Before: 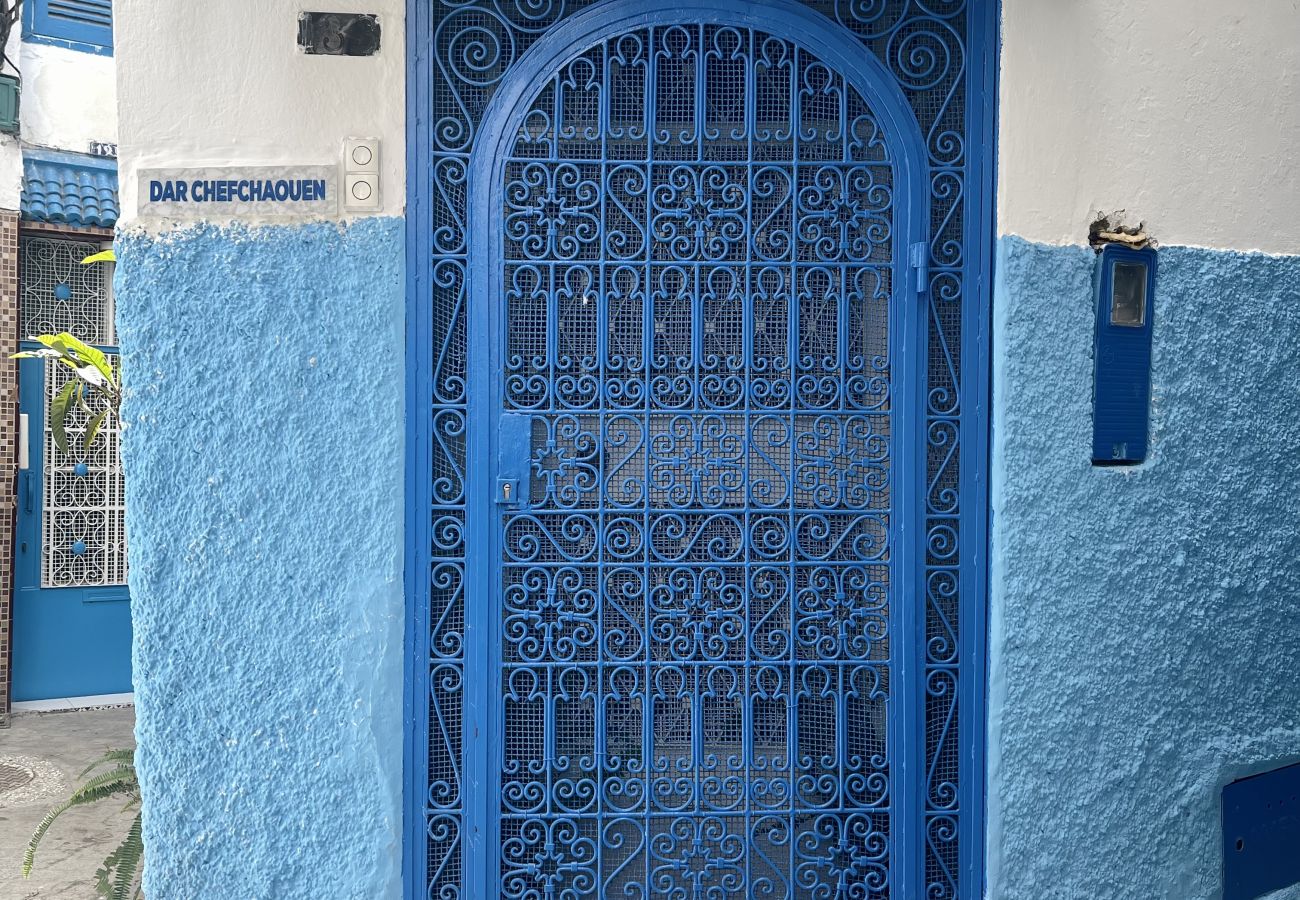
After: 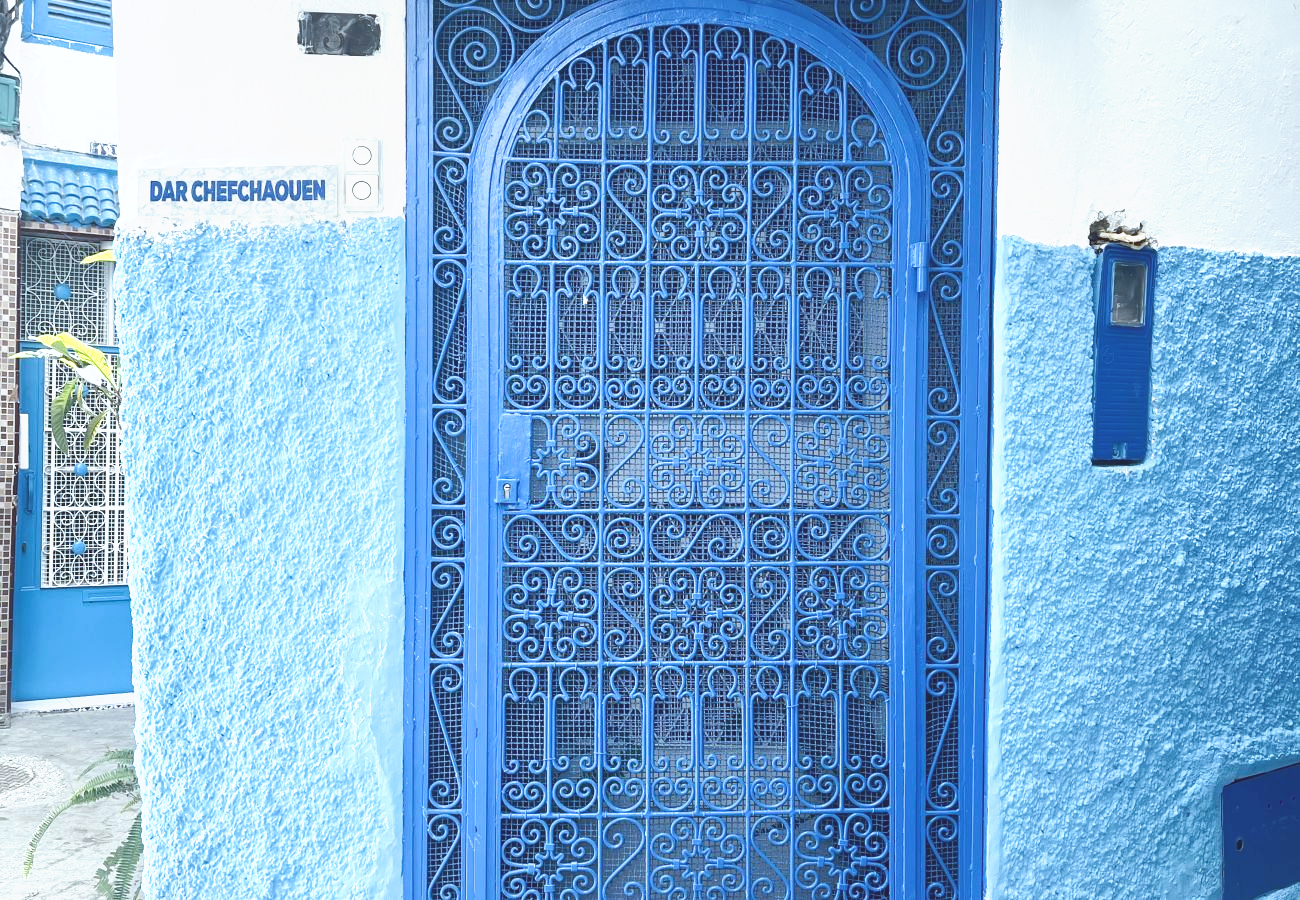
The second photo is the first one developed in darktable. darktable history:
color calibration: illuminant F (fluorescent), F source F9 (Cool White Deluxe 4150 K) – high CRI, x 0.374, y 0.373, temperature 4158.34 K
tone curve: curves: ch0 [(0, 0) (0.003, 0.115) (0.011, 0.133) (0.025, 0.157) (0.044, 0.182) (0.069, 0.209) (0.1, 0.239) (0.136, 0.279) (0.177, 0.326) (0.224, 0.379) (0.277, 0.436) (0.335, 0.507) (0.399, 0.587) (0.468, 0.671) (0.543, 0.75) (0.623, 0.837) (0.709, 0.916) (0.801, 0.978) (0.898, 0.985) (1, 1)], preserve colors none
